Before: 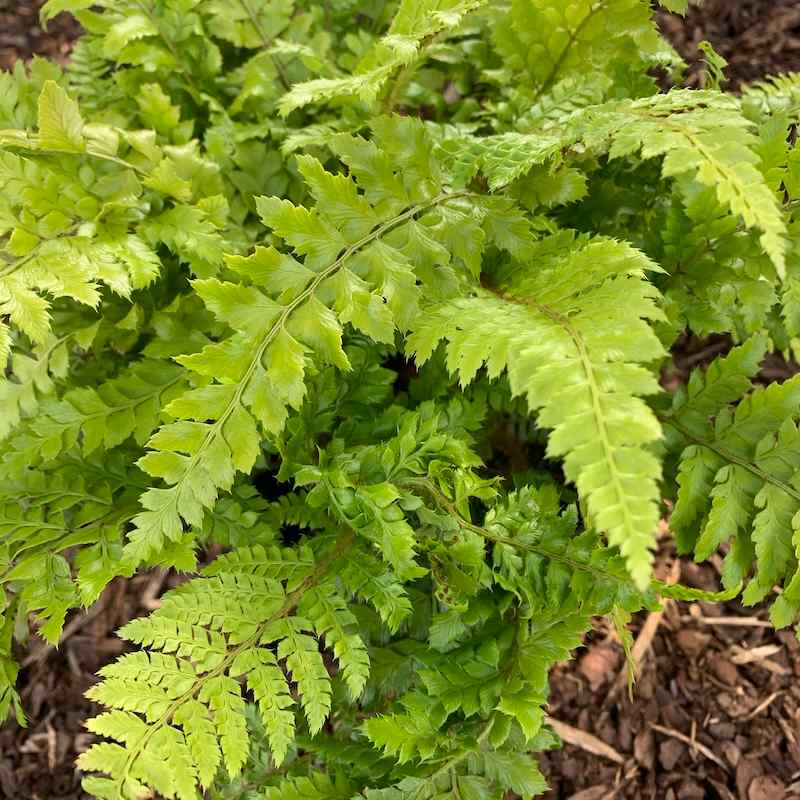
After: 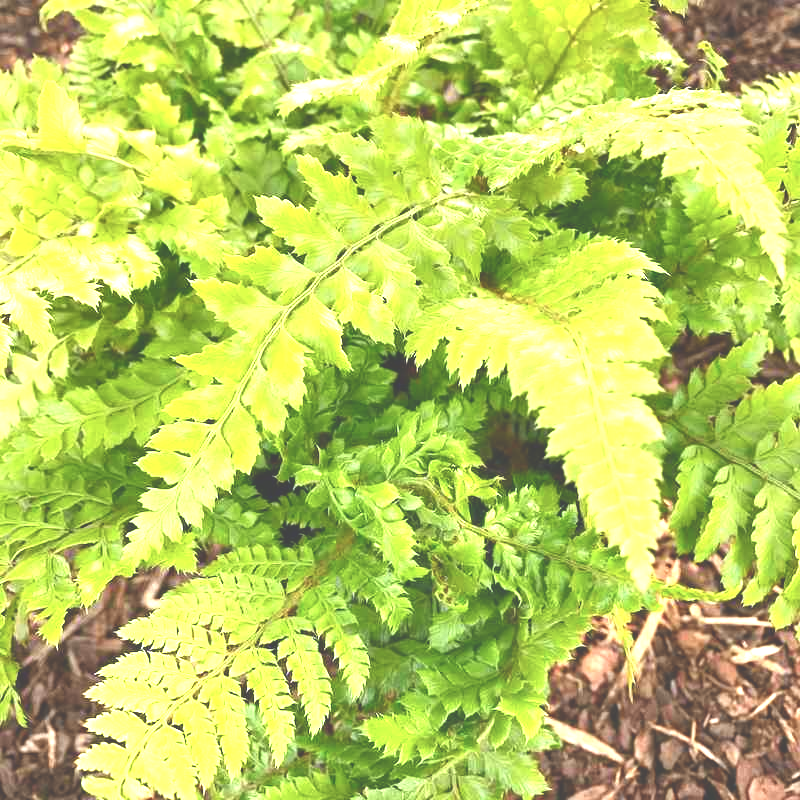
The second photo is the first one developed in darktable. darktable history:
exposure: black level correction -0.024, exposure 1.394 EV, compensate exposure bias true, compensate highlight preservation false
shadows and highlights: shadows 2.81, highlights -17.3, soften with gaussian
color balance rgb: perceptual saturation grading › global saturation 20%, perceptual saturation grading › highlights -24.936%, perceptual saturation grading › shadows 23.921%, global vibrance 11.044%
